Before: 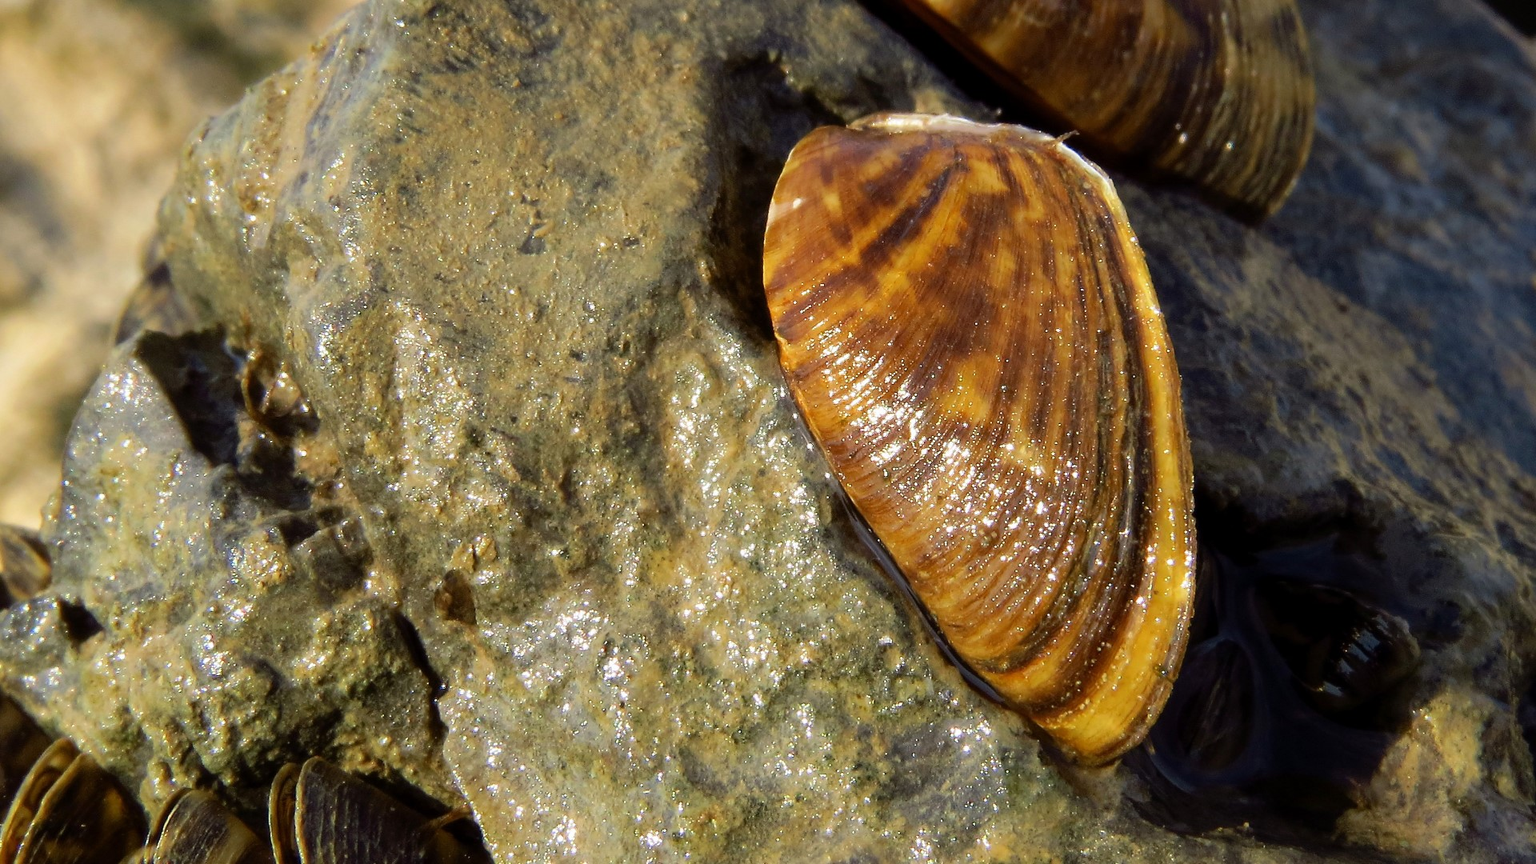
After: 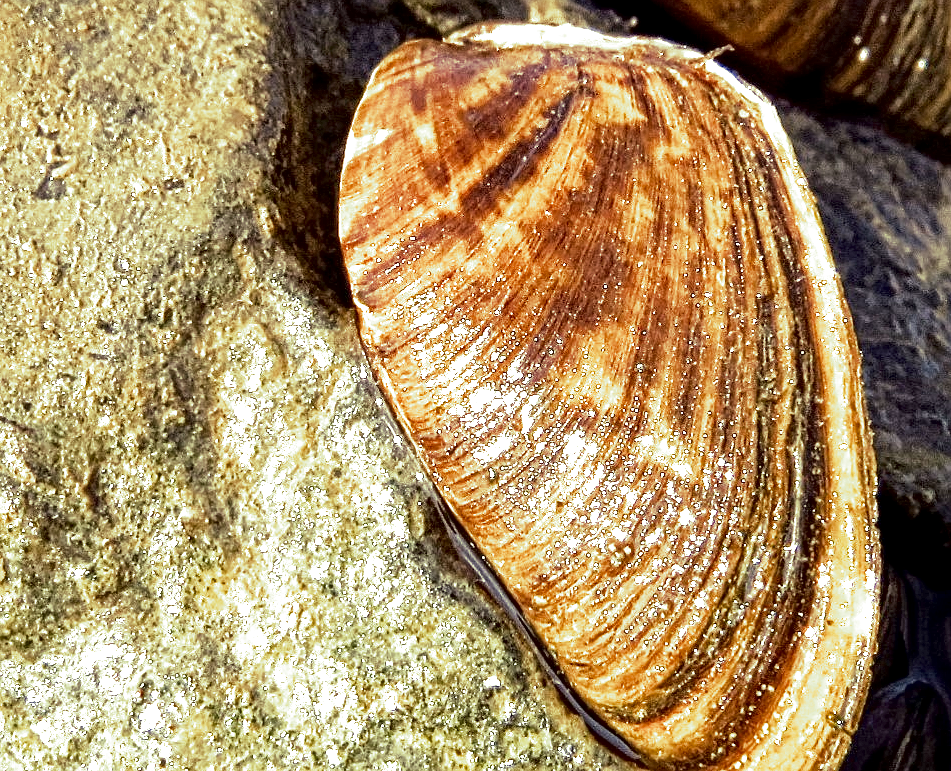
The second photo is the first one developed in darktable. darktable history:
exposure: black level correction 0.001, exposure 1.3 EV, compensate highlight preservation false
split-toning: shadows › hue 290.82°, shadows › saturation 0.34, highlights › saturation 0.38, balance 0, compress 50%
crop: left 32.075%, top 10.976%, right 18.355%, bottom 17.596%
graduated density: density 0.38 EV, hardness 21%, rotation -6.11°, saturation 32%
local contrast: mode bilateral grid, contrast 20, coarseness 3, detail 300%, midtone range 0.2
